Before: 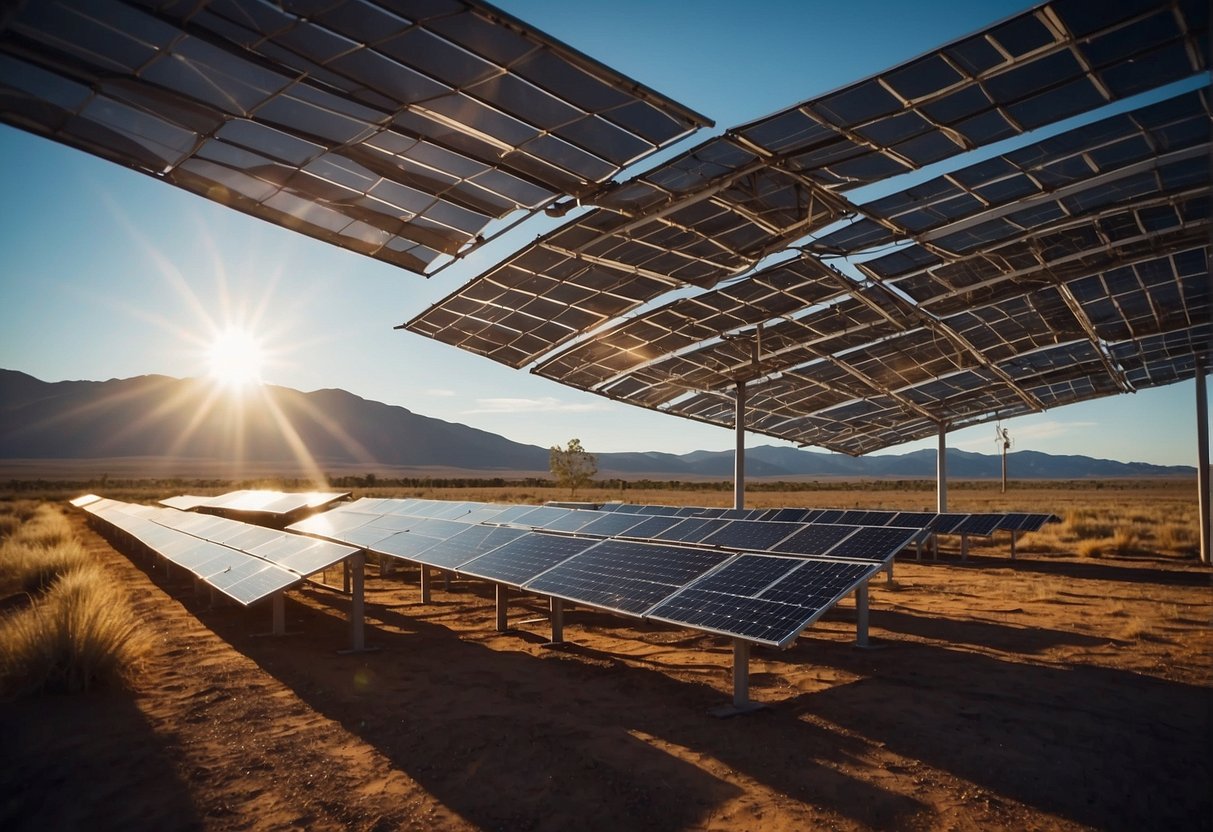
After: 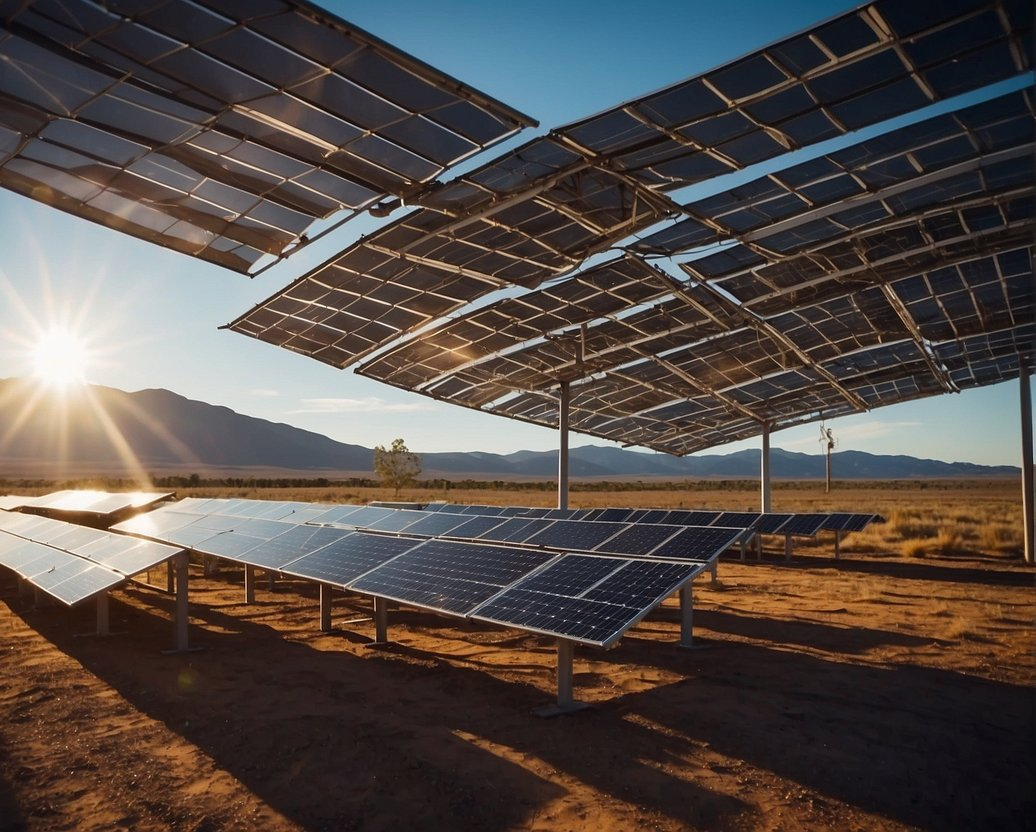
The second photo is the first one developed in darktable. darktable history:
vibrance: on, module defaults
color balance rgb: perceptual saturation grading › global saturation -1%
crop and rotate: left 14.584%
